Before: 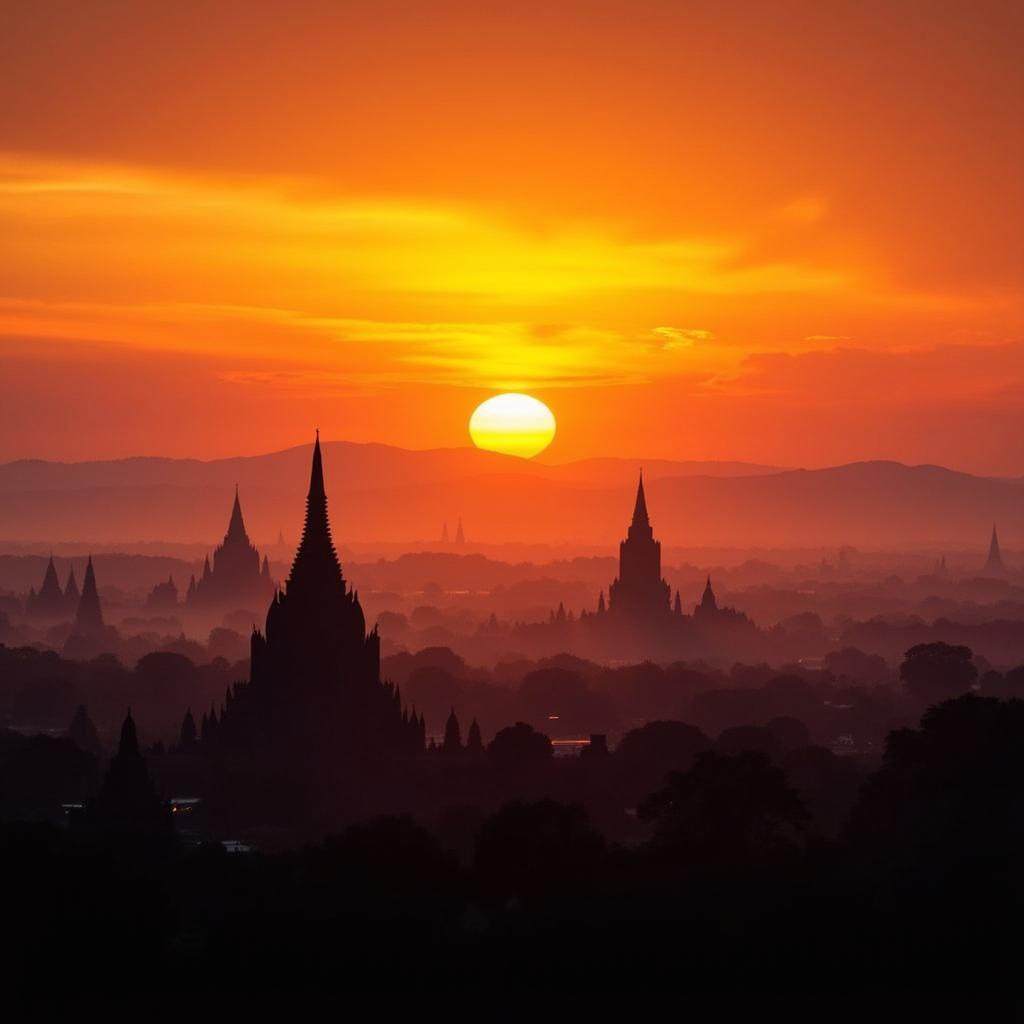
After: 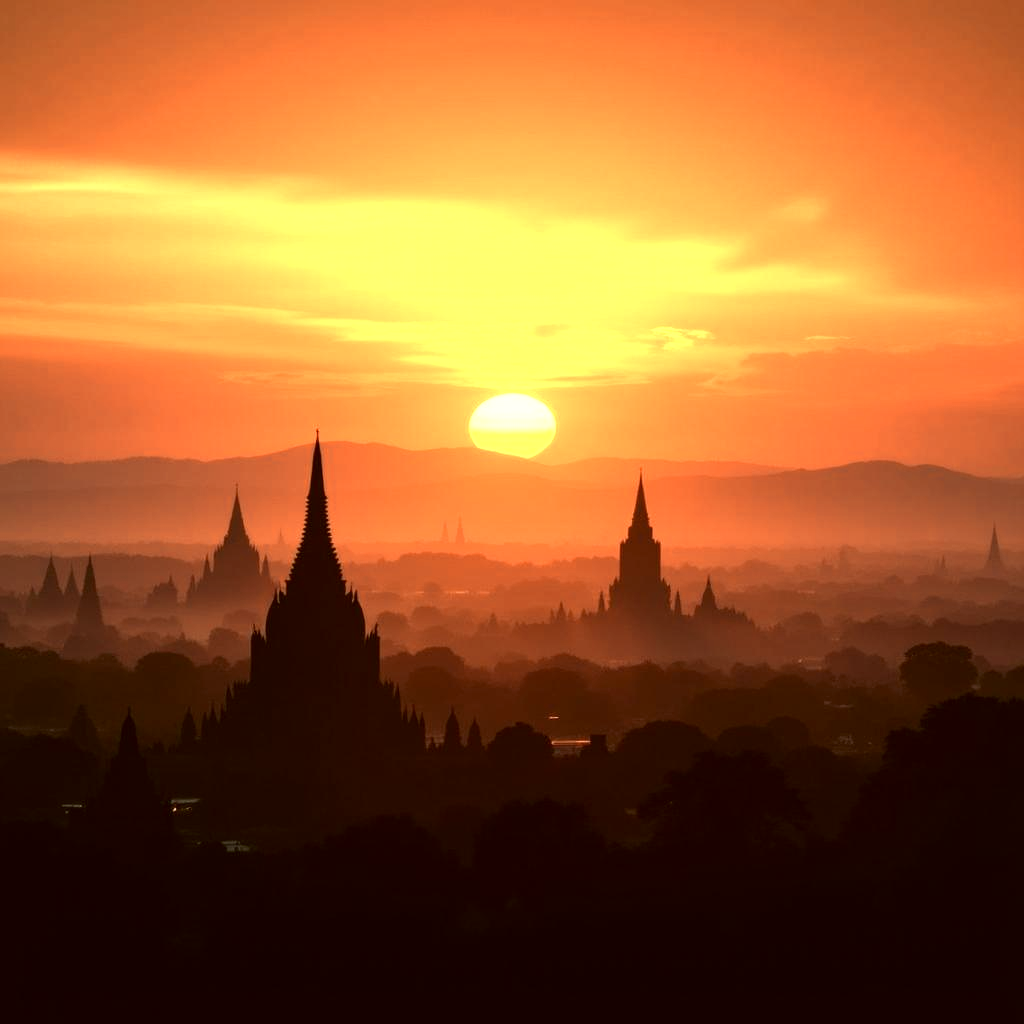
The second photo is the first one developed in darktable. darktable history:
color zones: curves: ch0 [(0.018, 0.548) (0.224, 0.64) (0.425, 0.447) (0.675, 0.575) (0.732, 0.579)]; ch1 [(0.066, 0.487) (0.25, 0.5) (0.404, 0.43) (0.75, 0.421) (0.956, 0.421)]; ch2 [(0.044, 0.561) (0.215, 0.465) (0.399, 0.544) (0.465, 0.548) (0.614, 0.447) (0.724, 0.43) (0.882, 0.623) (0.956, 0.632)]
color correction: highlights a* -1.24, highlights b* 10.16, shadows a* 0.827, shadows b* 19.44
sharpen: radius 5.288, amount 0.316, threshold 26.316
